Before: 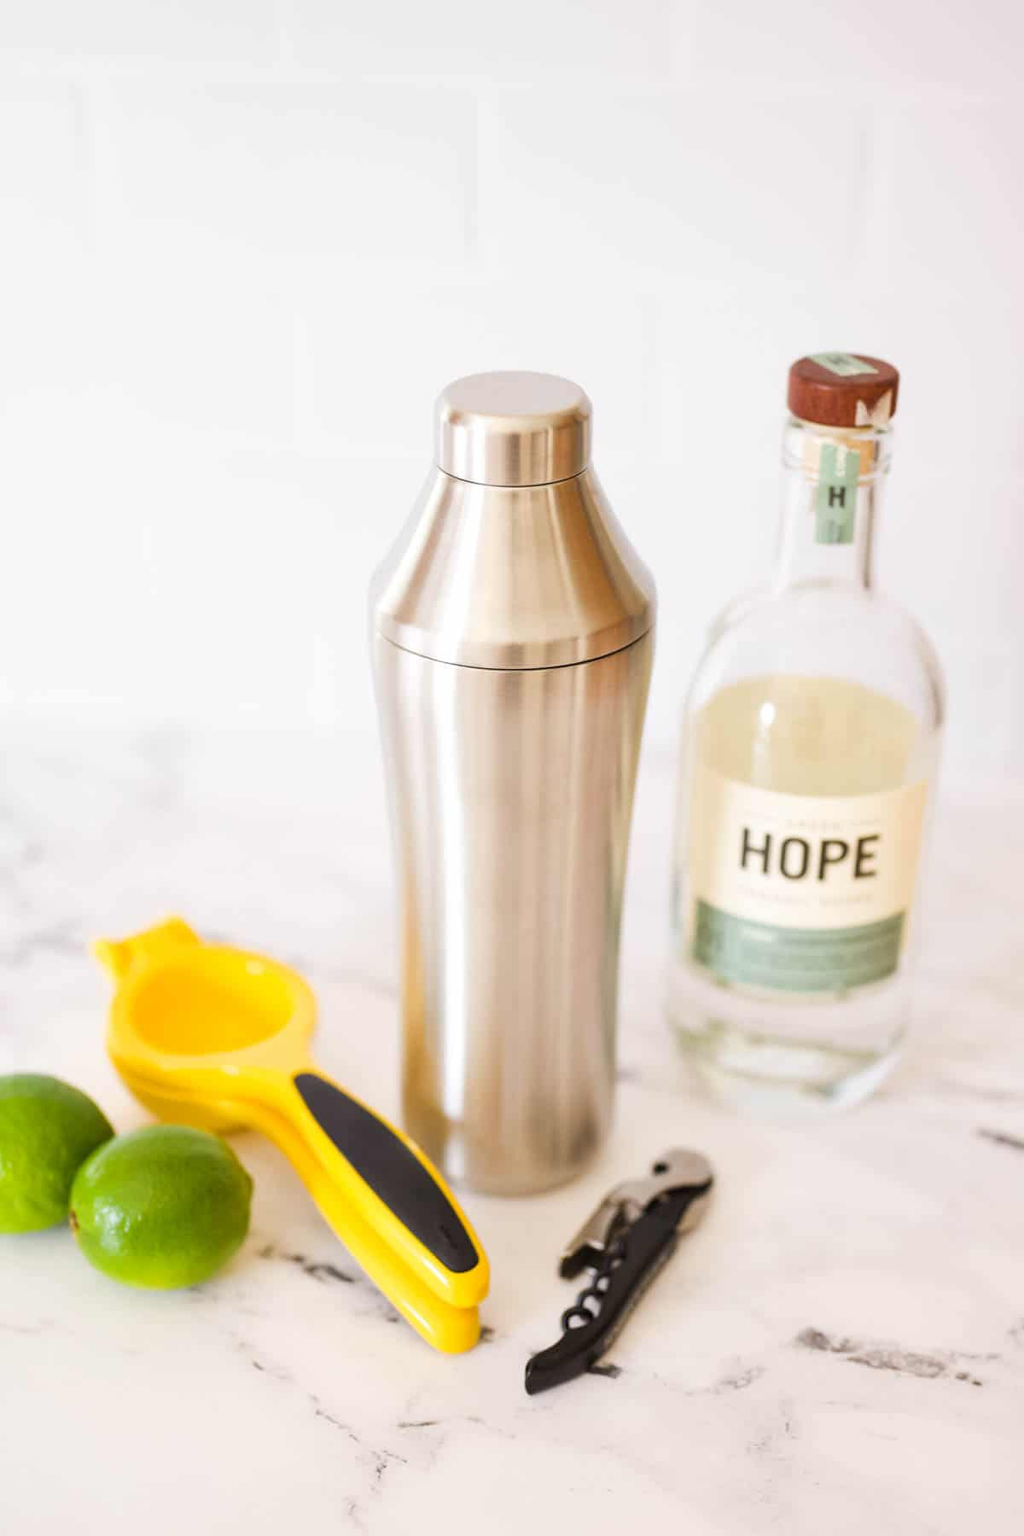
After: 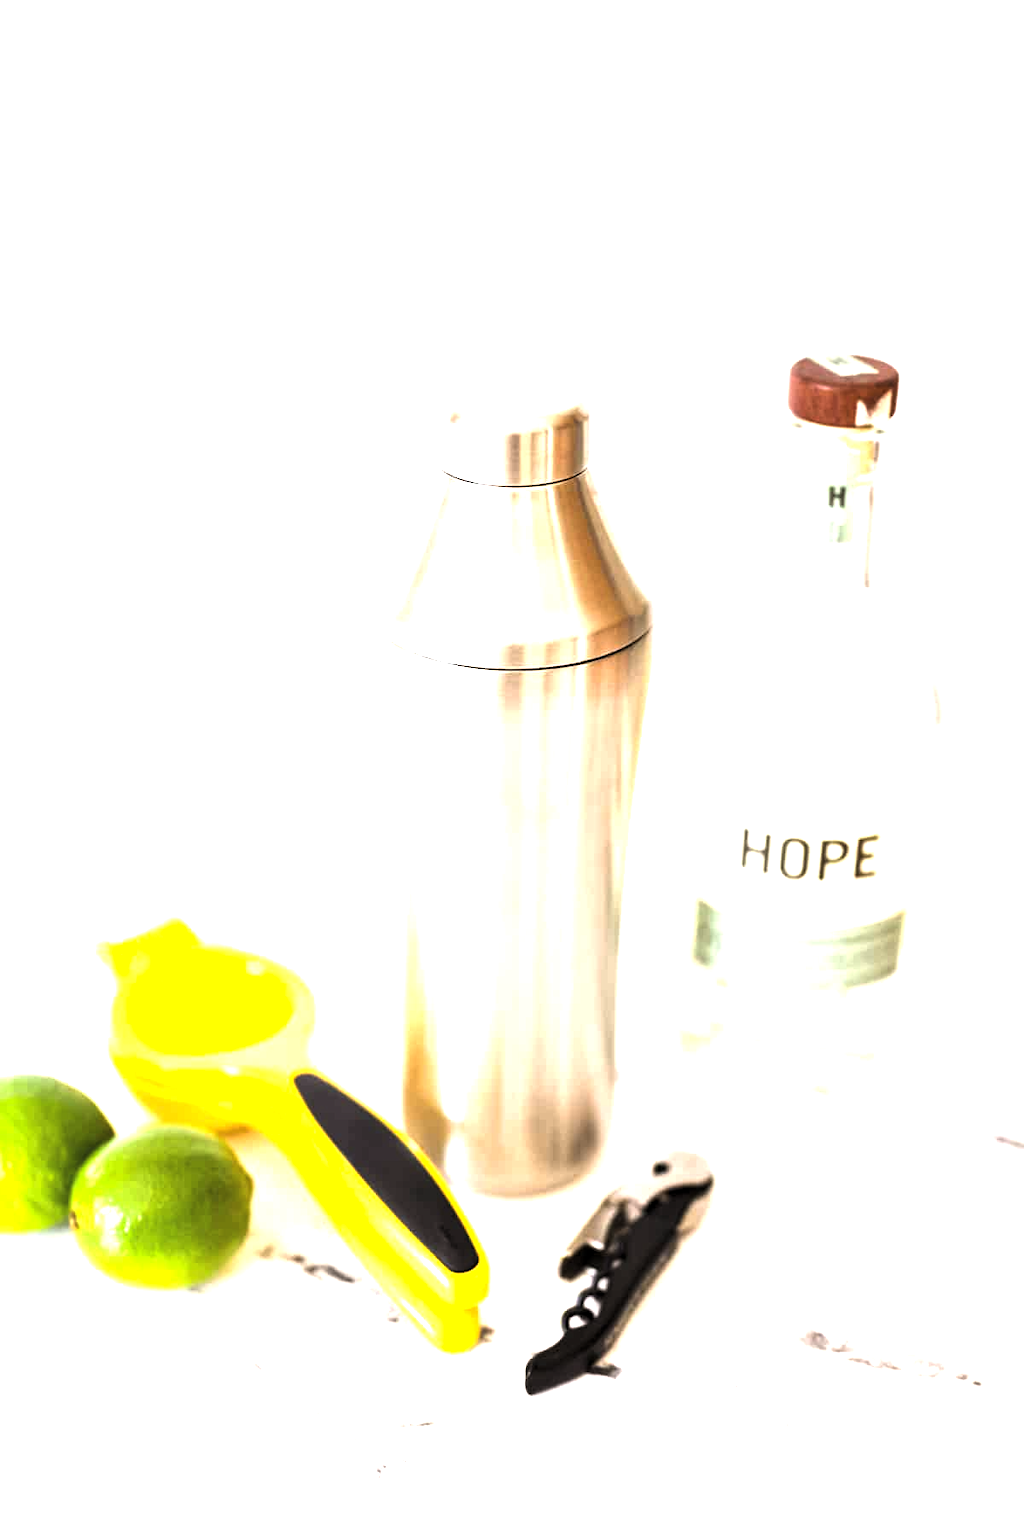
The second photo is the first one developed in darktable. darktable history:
exposure: black level correction 0, exposure 1.103 EV, compensate highlight preservation false
levels: levels [0.101, 0.578, 0.953]
